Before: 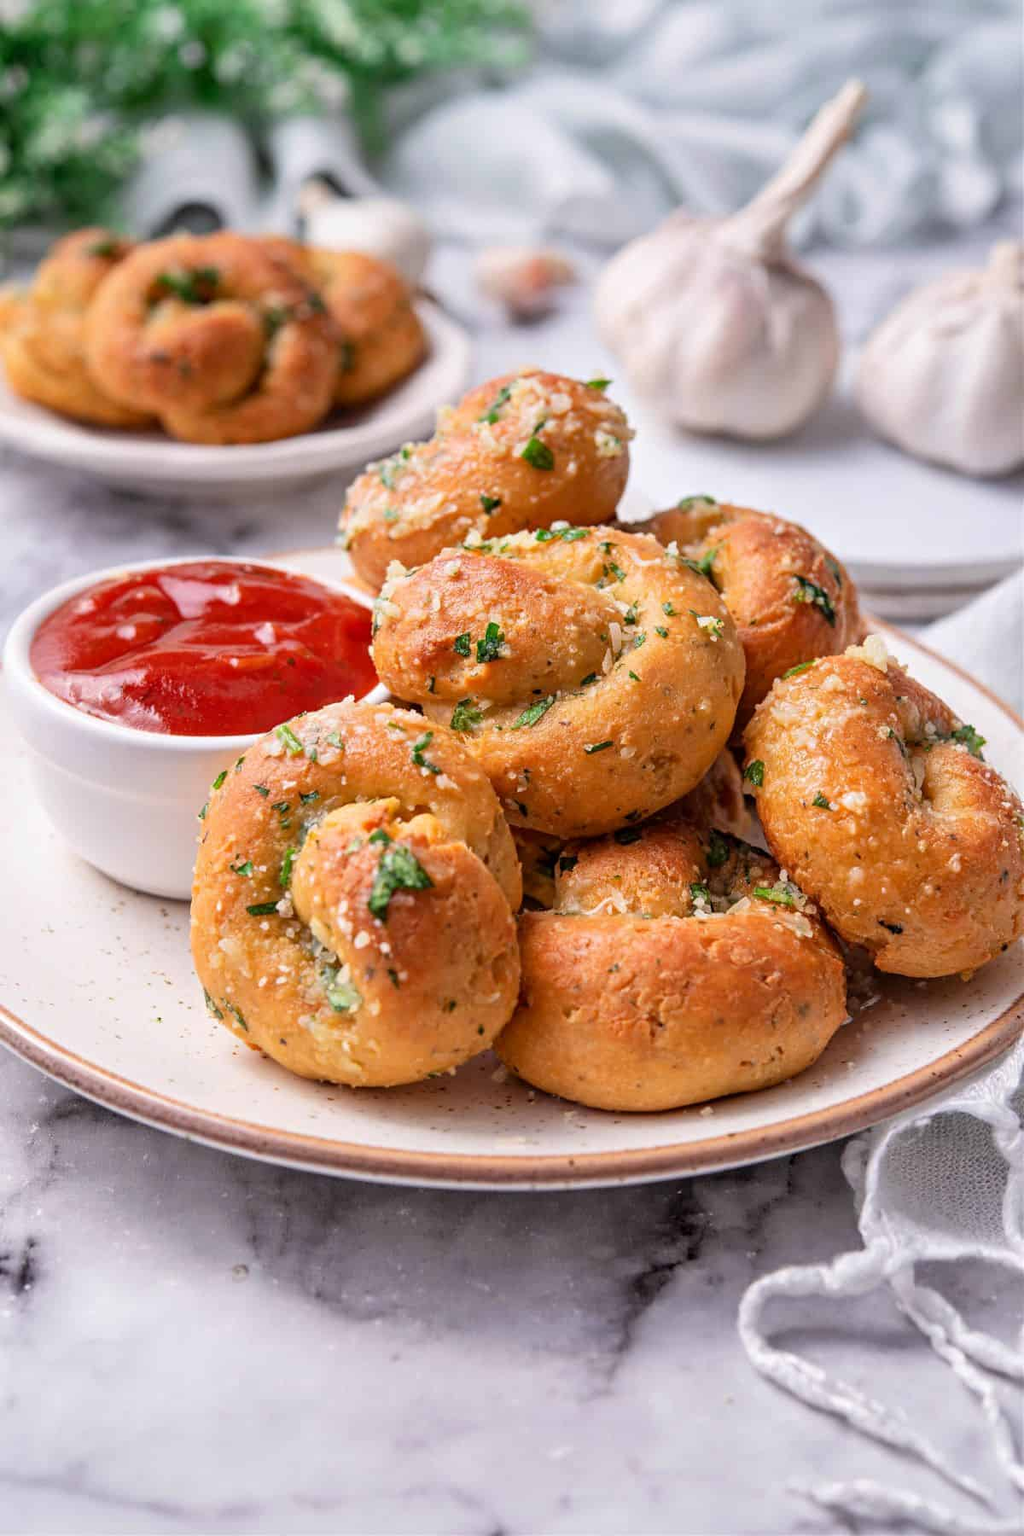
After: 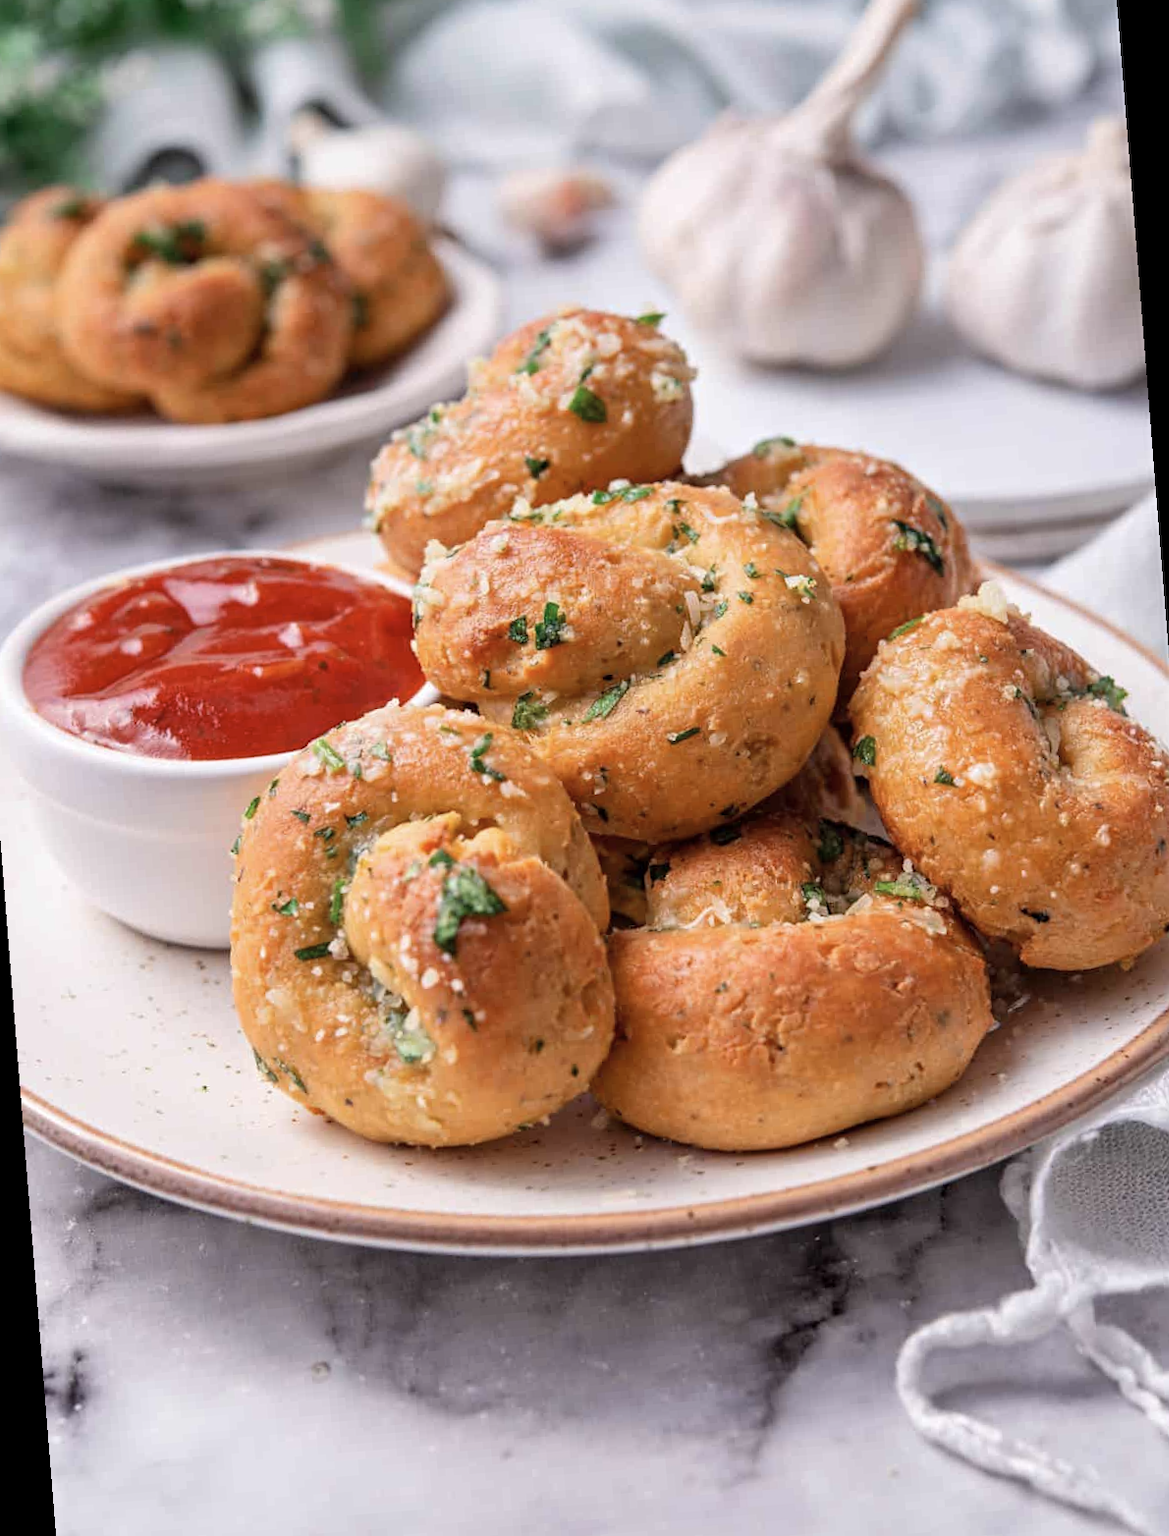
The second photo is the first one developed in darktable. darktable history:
color zones: curves: ch0 [(0, 0.5) (0.143, 0.5) (0.286, 0.5) (0.429, 0.504) (0.571, 0.5) (0.714, 0.509) (0.857, 0.5) (1, 0.5)]; ch1 [(0, 0.425) (0.143, 0.425) (0.286, 0.375) (0.429, 0.405) (0.571, 0.5) (0.714, 0.47) (0.857, 0.425) (1, 0.435)]; ch2 [(0, 0.5) (0.143, 0.5) (0.286, 0.5) (0.429, 0.517) (0.571, 0.5) (0.714, 0.51) (0.857, 0.5) (1, 0.5)]
rotate and perspective: rotation -4.57°, crop left 0.054, crop right 0.944, crop top 0.087, crop bottom 0.914
